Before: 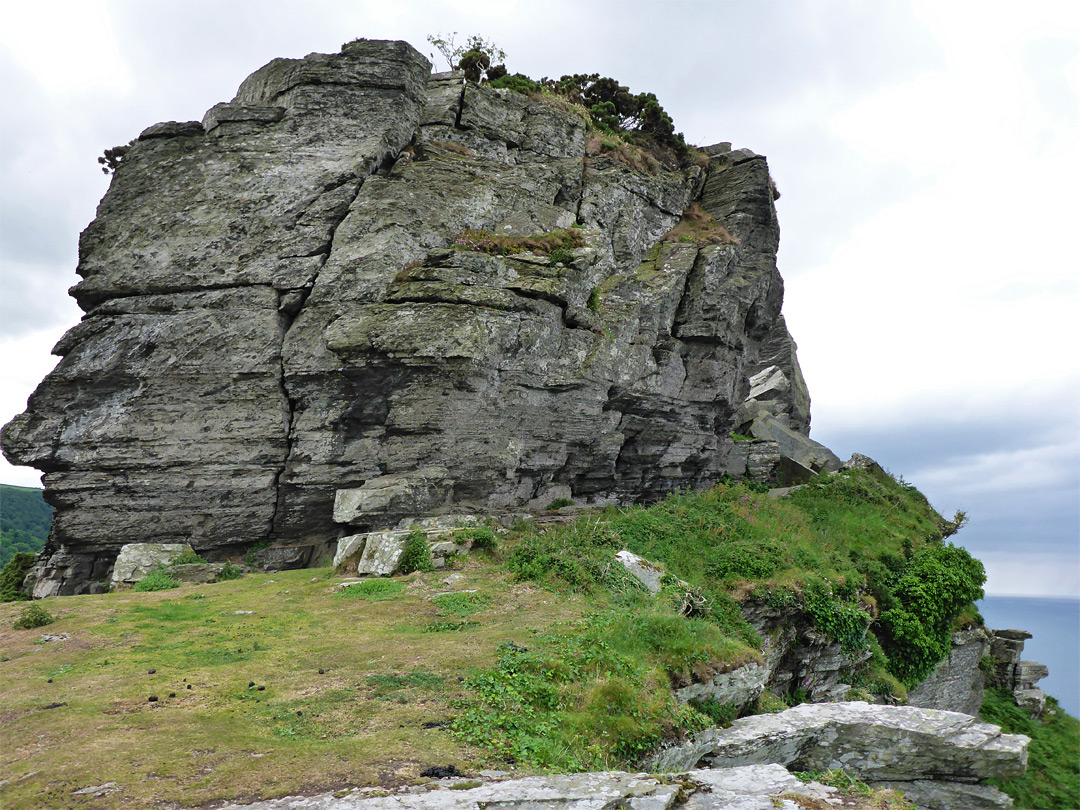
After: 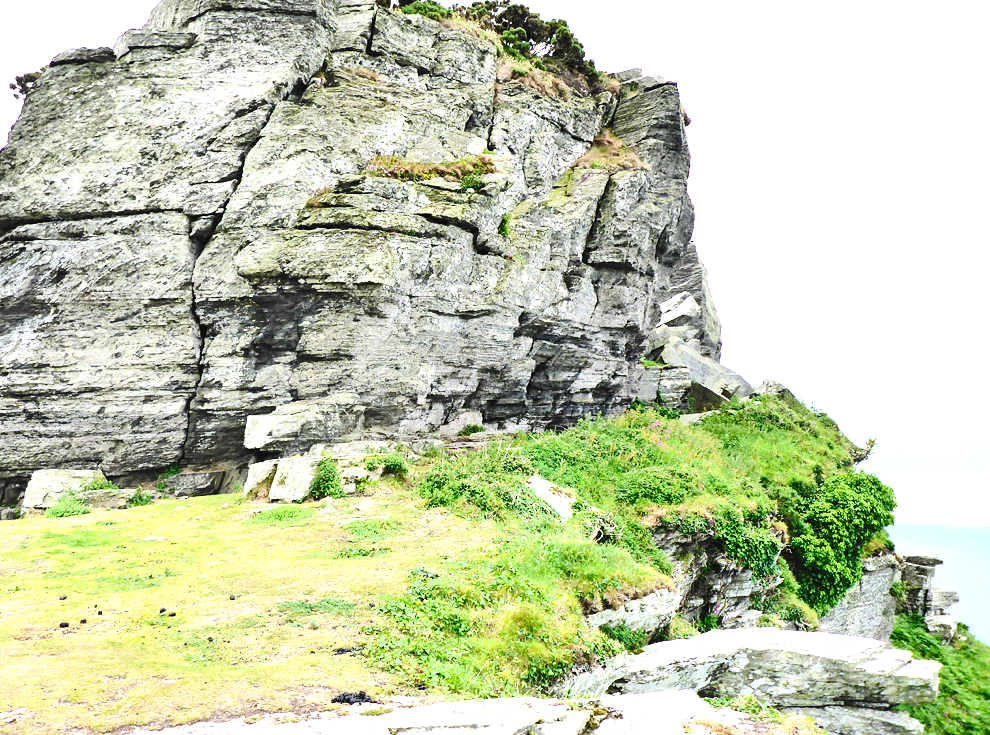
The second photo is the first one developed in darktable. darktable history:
contrast brightness saturation: contrast 0.19, brightness -0.11, saturation 0.21
crop and rotate: left 8.262%, top 9.226%
tone curve: curves: ch0 [(0, 0) (0.003, 0.004) (0.011, 0.015) (0.025, 0.033) (0.044, 0.059) (0.069, 0.093) (0.1, 0.133) (0.136, 0.182) (0.177, 0.237) (0.224, 0.3) (0.277, 0.369) (0.335, 0.437) (0.399, 0.511) (0.468, 0.584) (0.543, 0.656) (0.623, 0.729) (0.709, 0.8) (0.801, 0.872) (0.898, 0.935) (1, 1)], preserve colors none
exposure: black level correction 0, exposure 1.741 EV, compensate exposure bias true, compensate highlight preservation false
